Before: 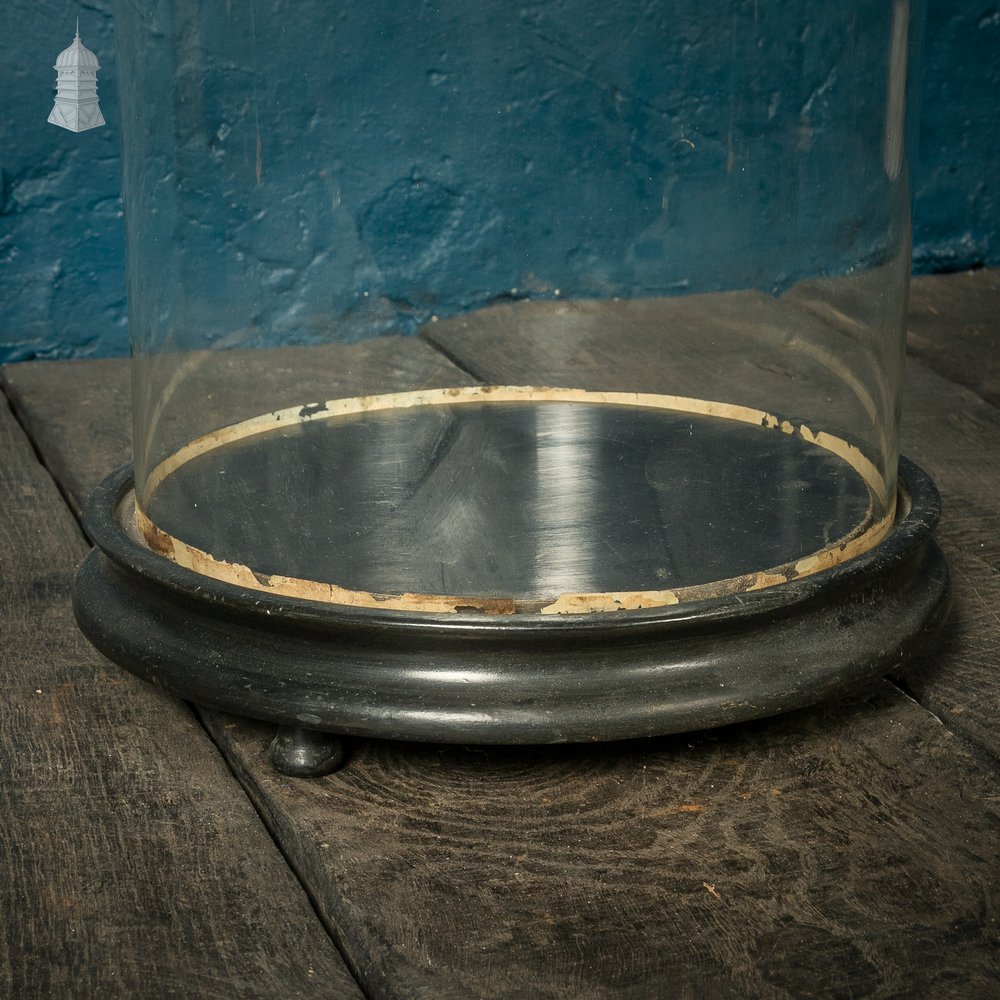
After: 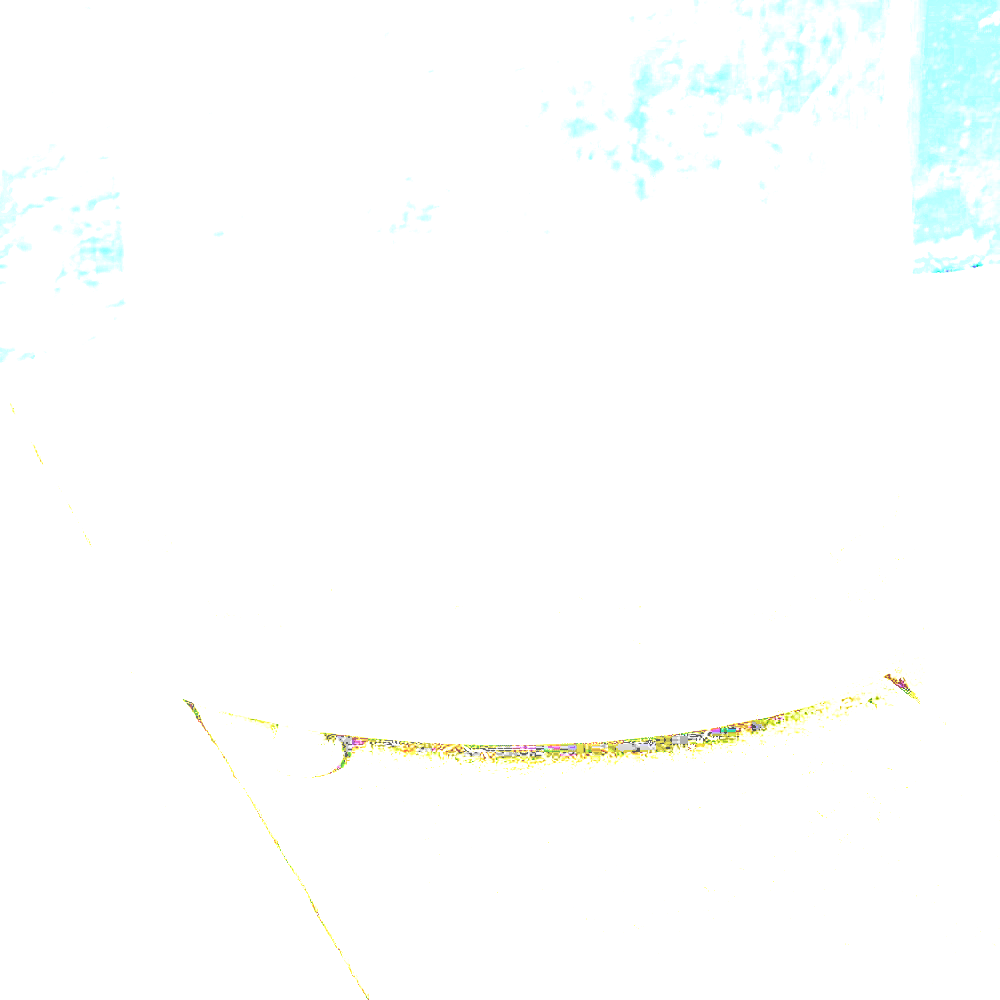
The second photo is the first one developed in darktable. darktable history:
local contrast: highlights 62%, detail 143%, midtone range 0.424
color balance rgb: highlights gain › luminance 10.504%, global offset › luminance -0.967%, perceptual saturation grading › global saturation 27.205%, perceptual saturation grading › highlights -28.613%, perceptual saturation grading › mid-tones 15.383%, perceptual saturation grading › shadows 33.545%, contrast -20.484%
exposure: exposure 7.964 EV, compensate highlight preservation false
